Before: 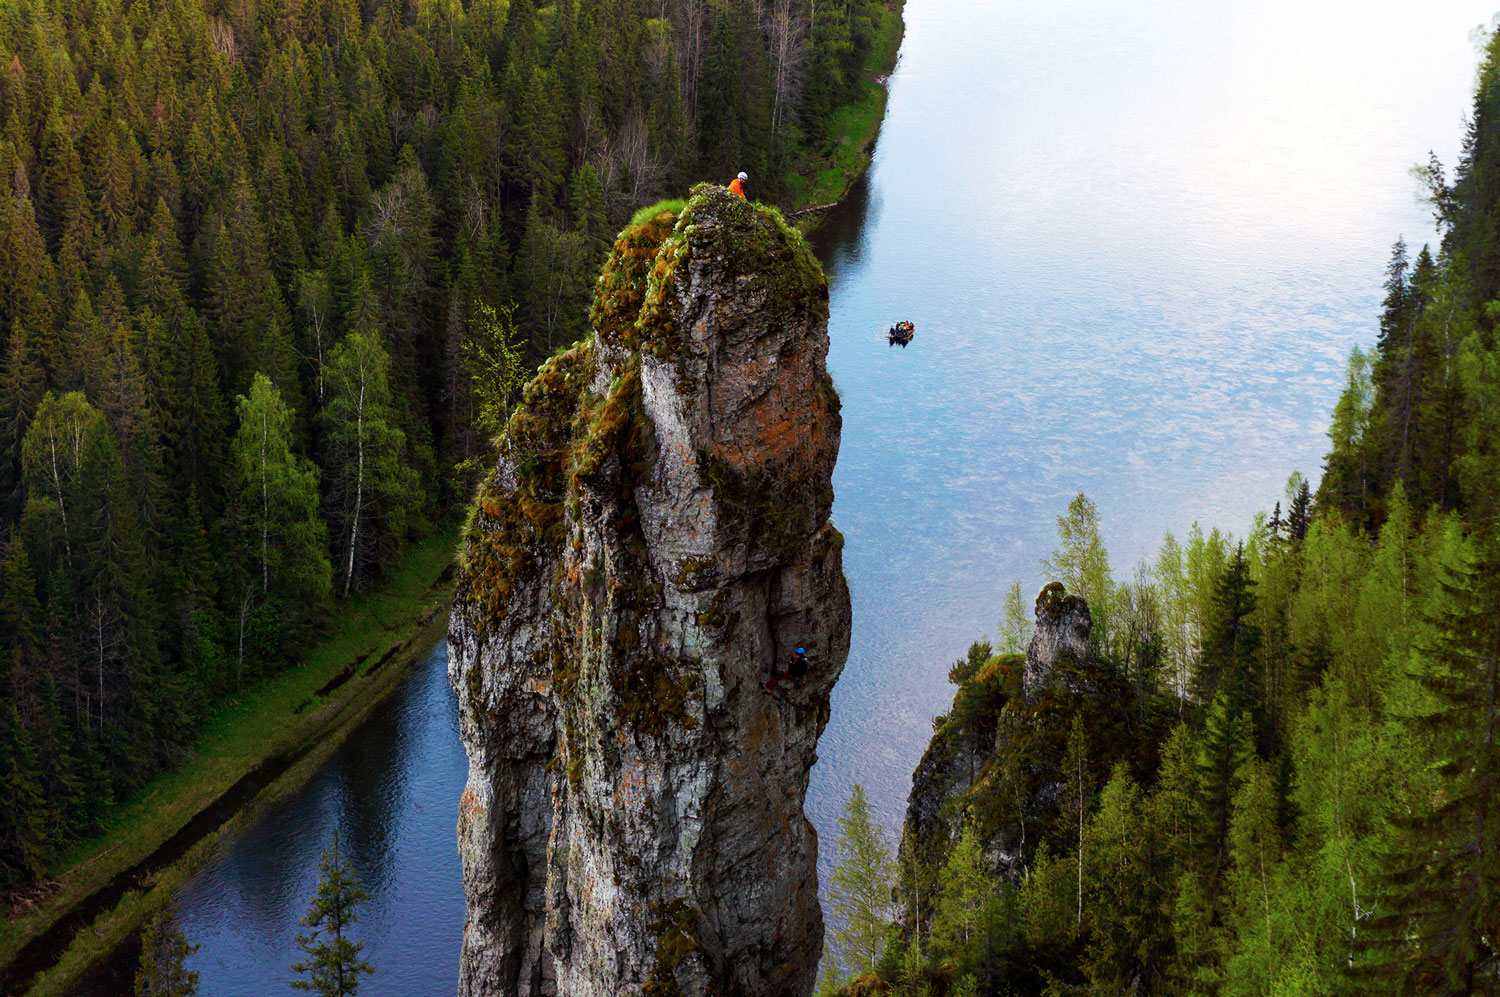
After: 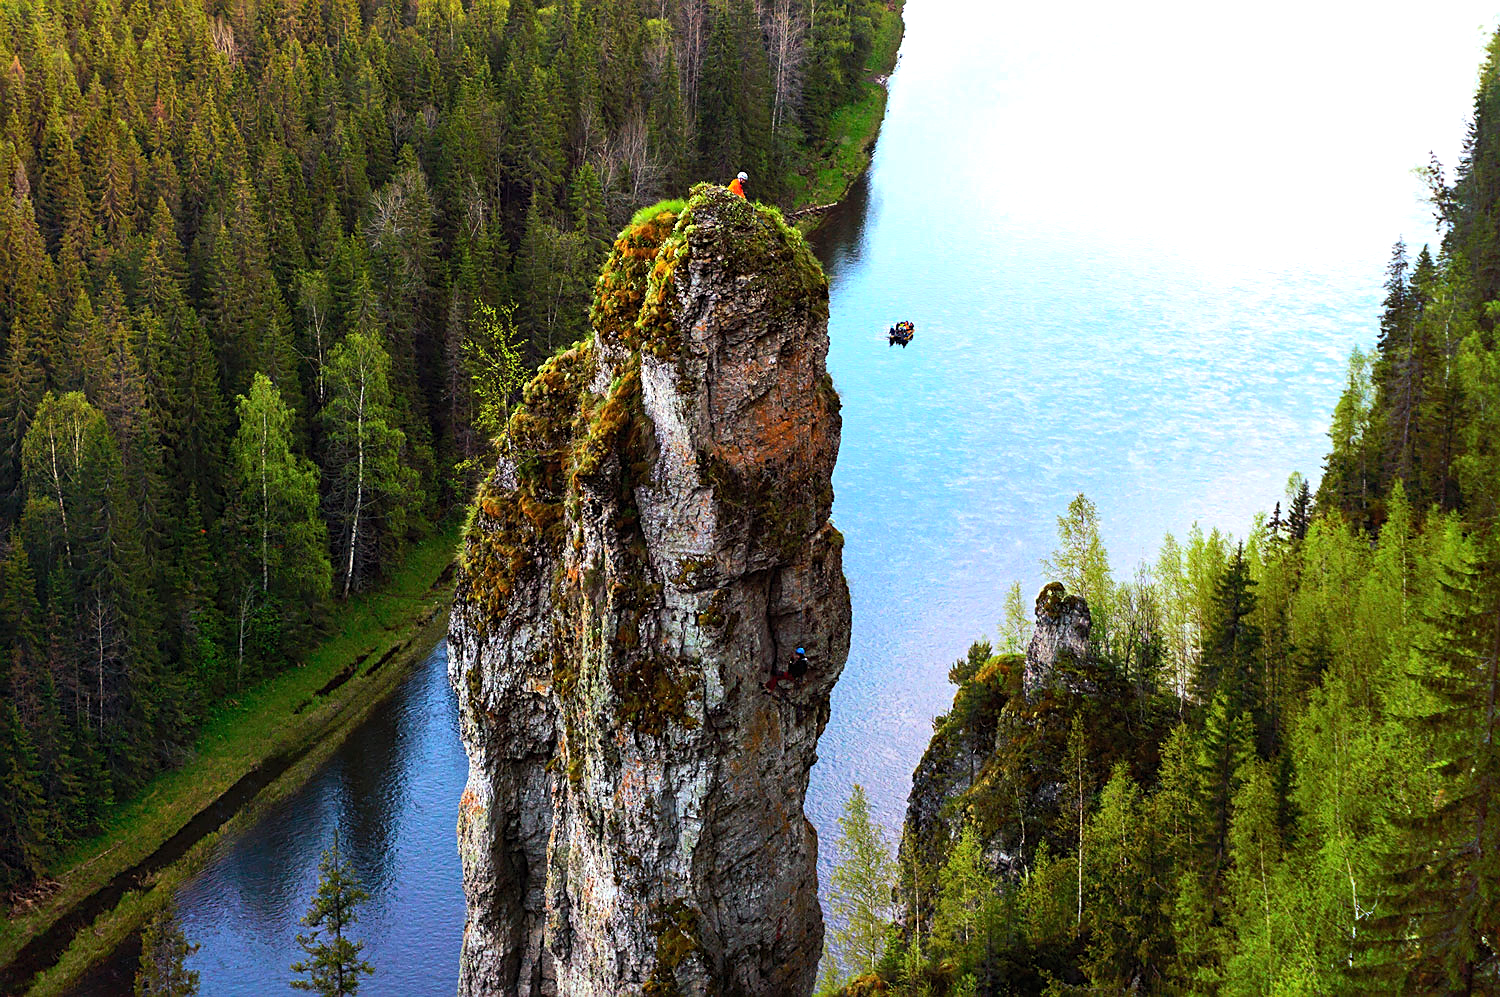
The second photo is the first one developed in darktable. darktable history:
base curve: curves: ch0 [(0, 0) (0.74, 0.67) (1, 1)], preserve colors none
contrast brightness saturation: contrast 0.197, brightness 0.166, saturation 0.223
sharpen: on, module defaults
exposure: black level correction 0, exposure 0.5 EV, compensate exposure bias true, compensate highlight preservation false
